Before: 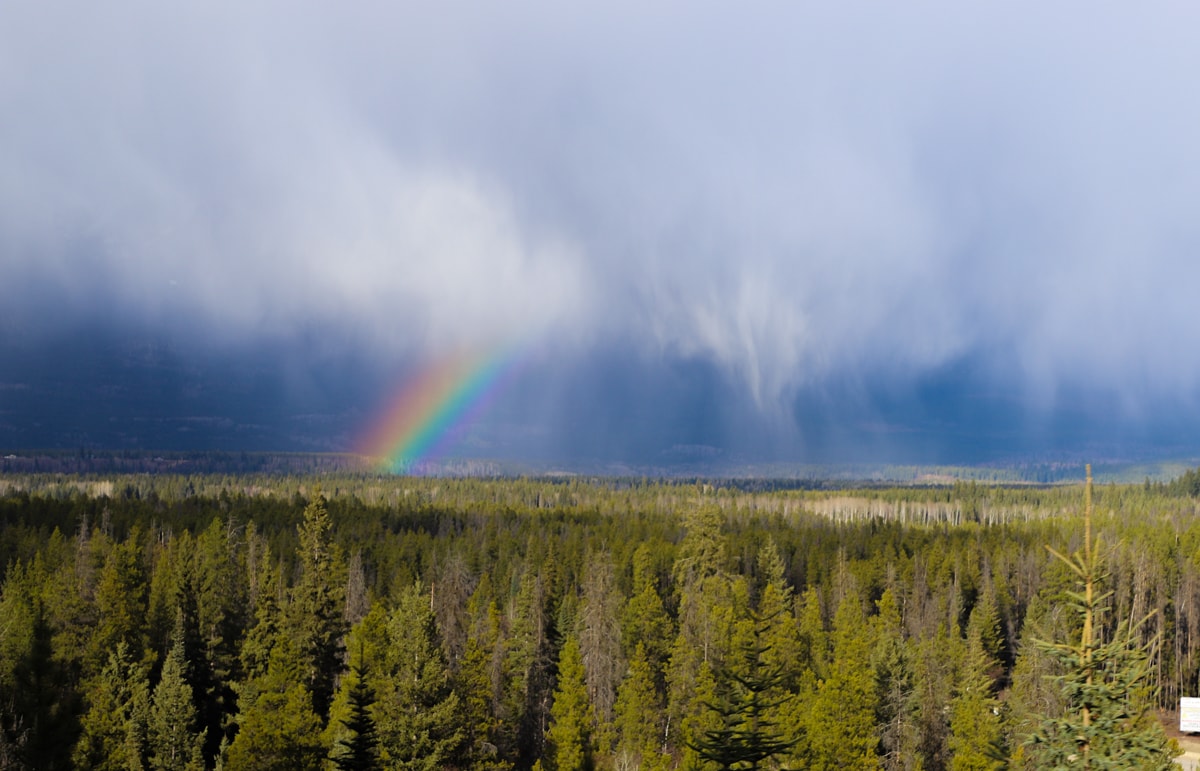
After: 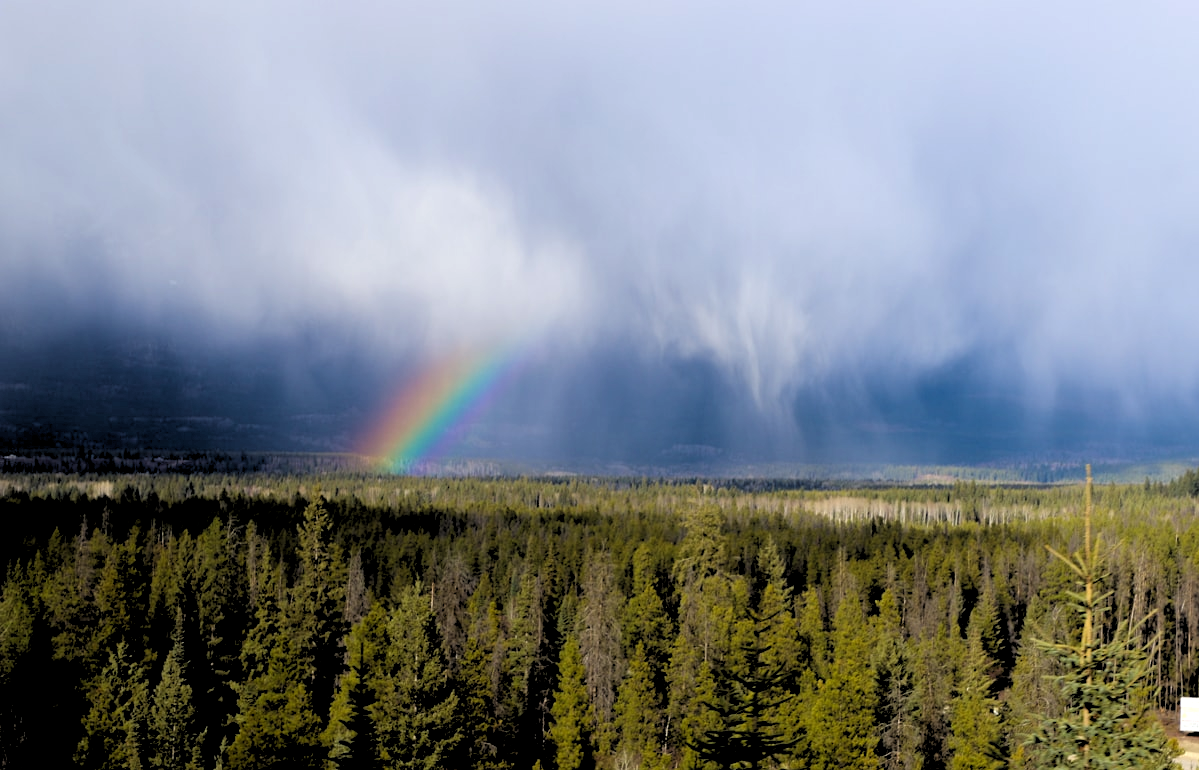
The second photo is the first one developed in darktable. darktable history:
rgb levels: levels [[0.034, 0.472, 0.904], [0, 0.5, 1], [0, 0.5, 1]]
exposure: exposure 0.078 EV, compensate highlight preservation false
